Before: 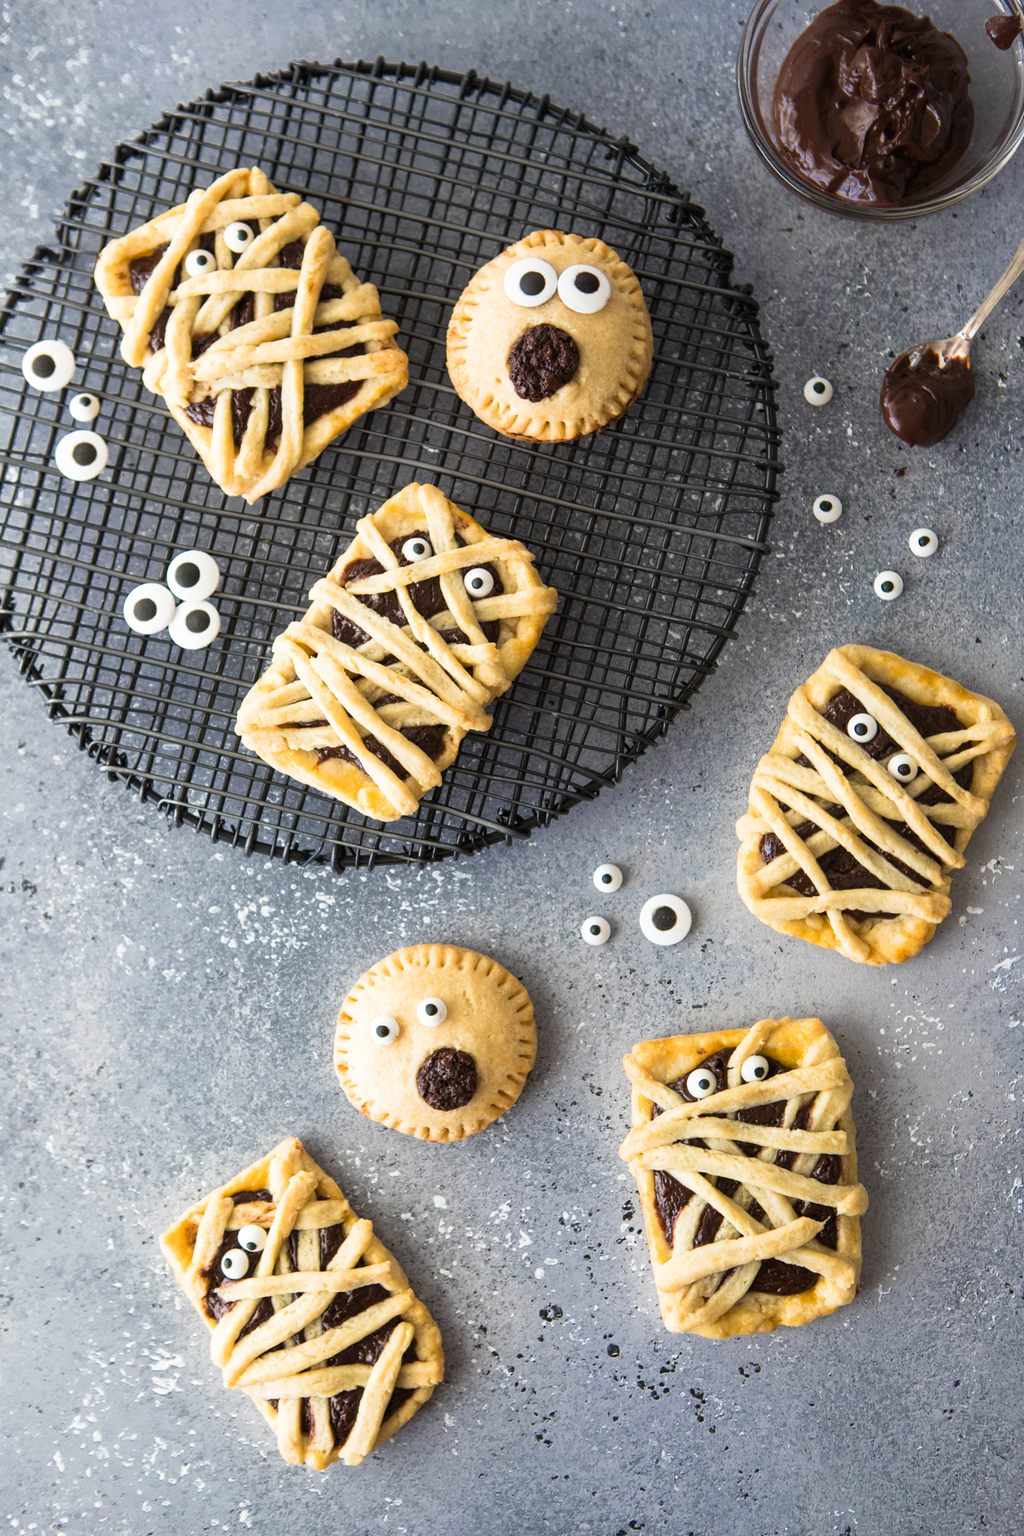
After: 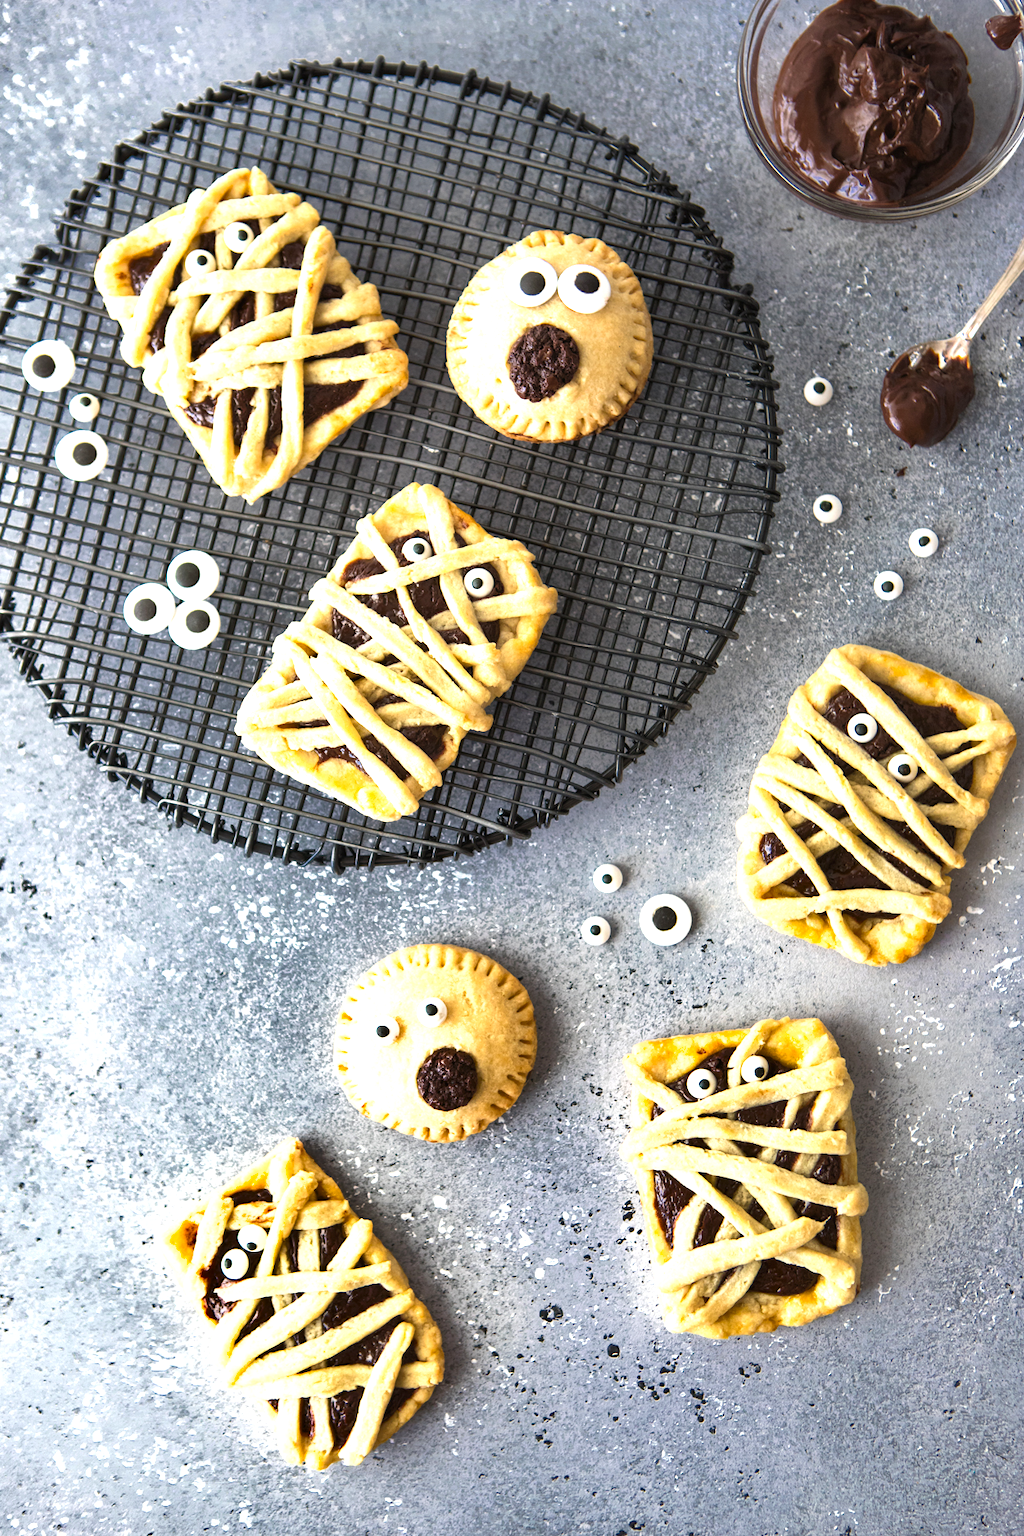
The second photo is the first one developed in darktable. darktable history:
shadows and highlights: soften with gaussian
exposure: black level correction 0, exposure 0.699 EV, compensate highlight preservation false
